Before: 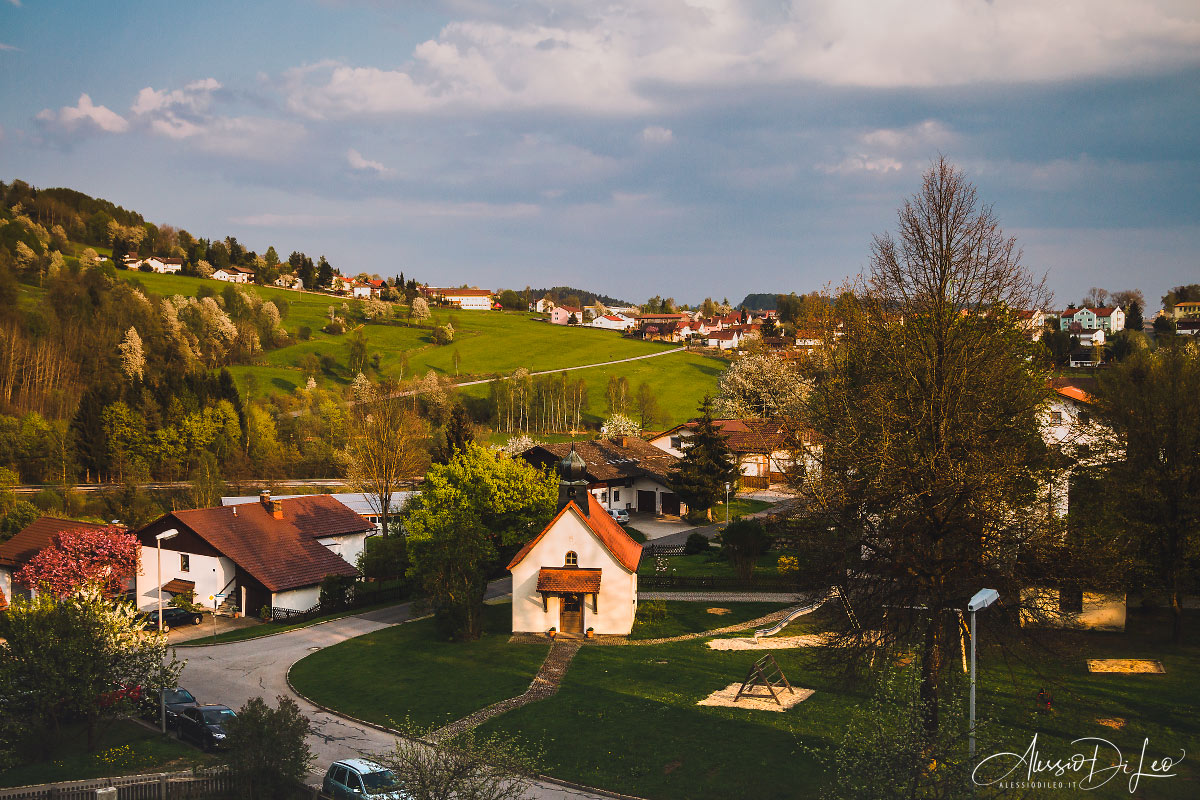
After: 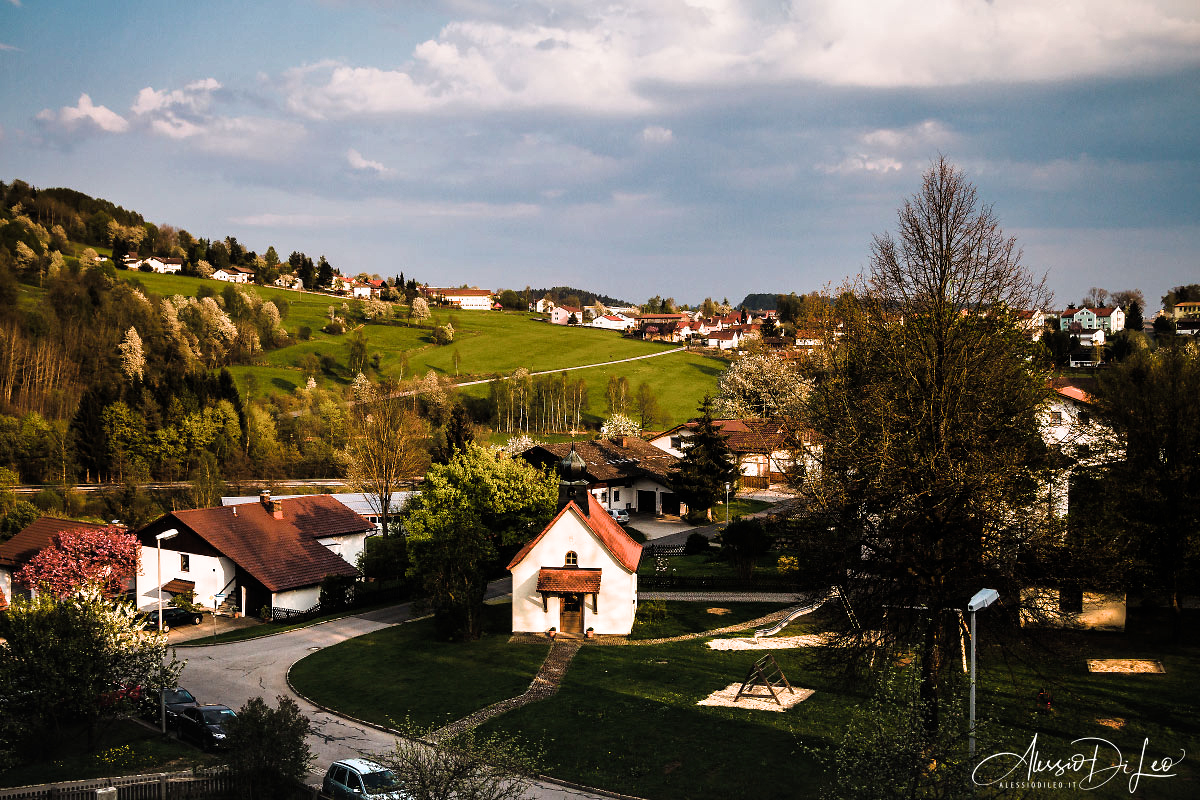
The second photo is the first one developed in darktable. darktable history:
filmic rgb: black relative exposure -8.22 EV, white relative exposure 2.2 EV, threshold 5.98 EV, target white luminance 99.997%, hardness 7.1, latitude 74.95%, contrast 1.325, highlights saturation mix -1.75%, shadows ↔ highlights balance 29.94%, color science v6 (2022), enable highlight reconstruction true
